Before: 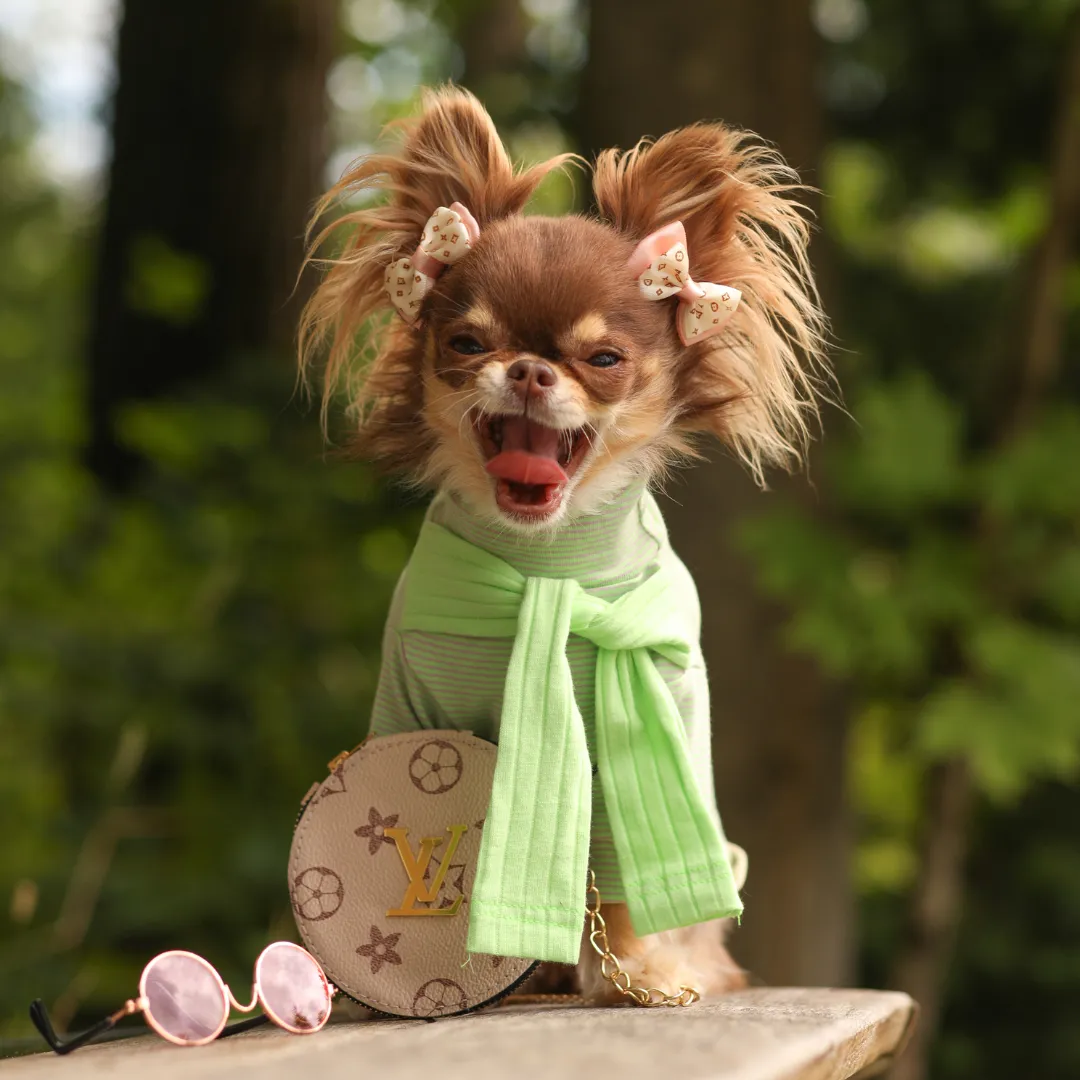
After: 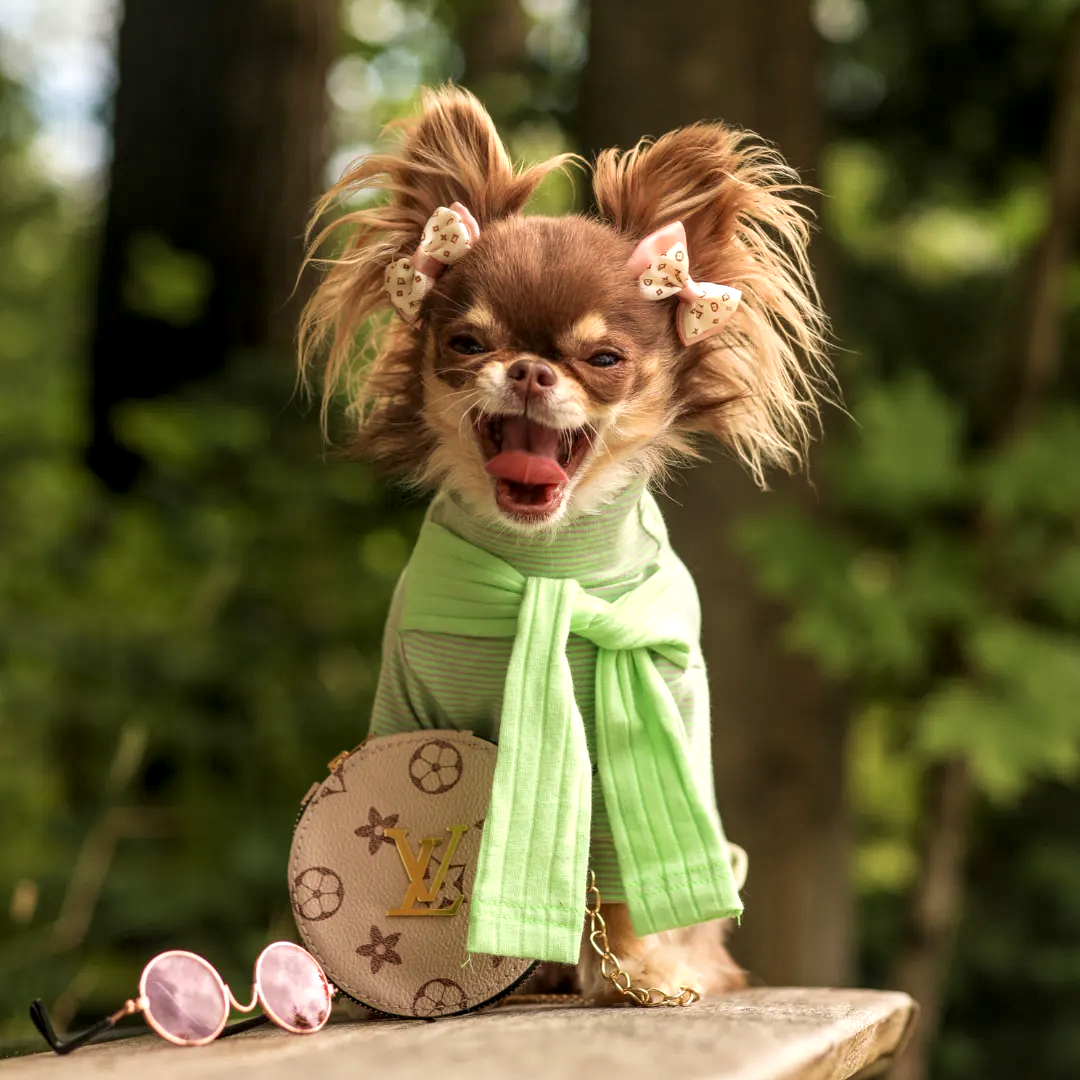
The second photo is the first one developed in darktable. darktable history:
tone equalizer: on, module defaults
velvia: on, module defaults
local contrast: detail 142%
